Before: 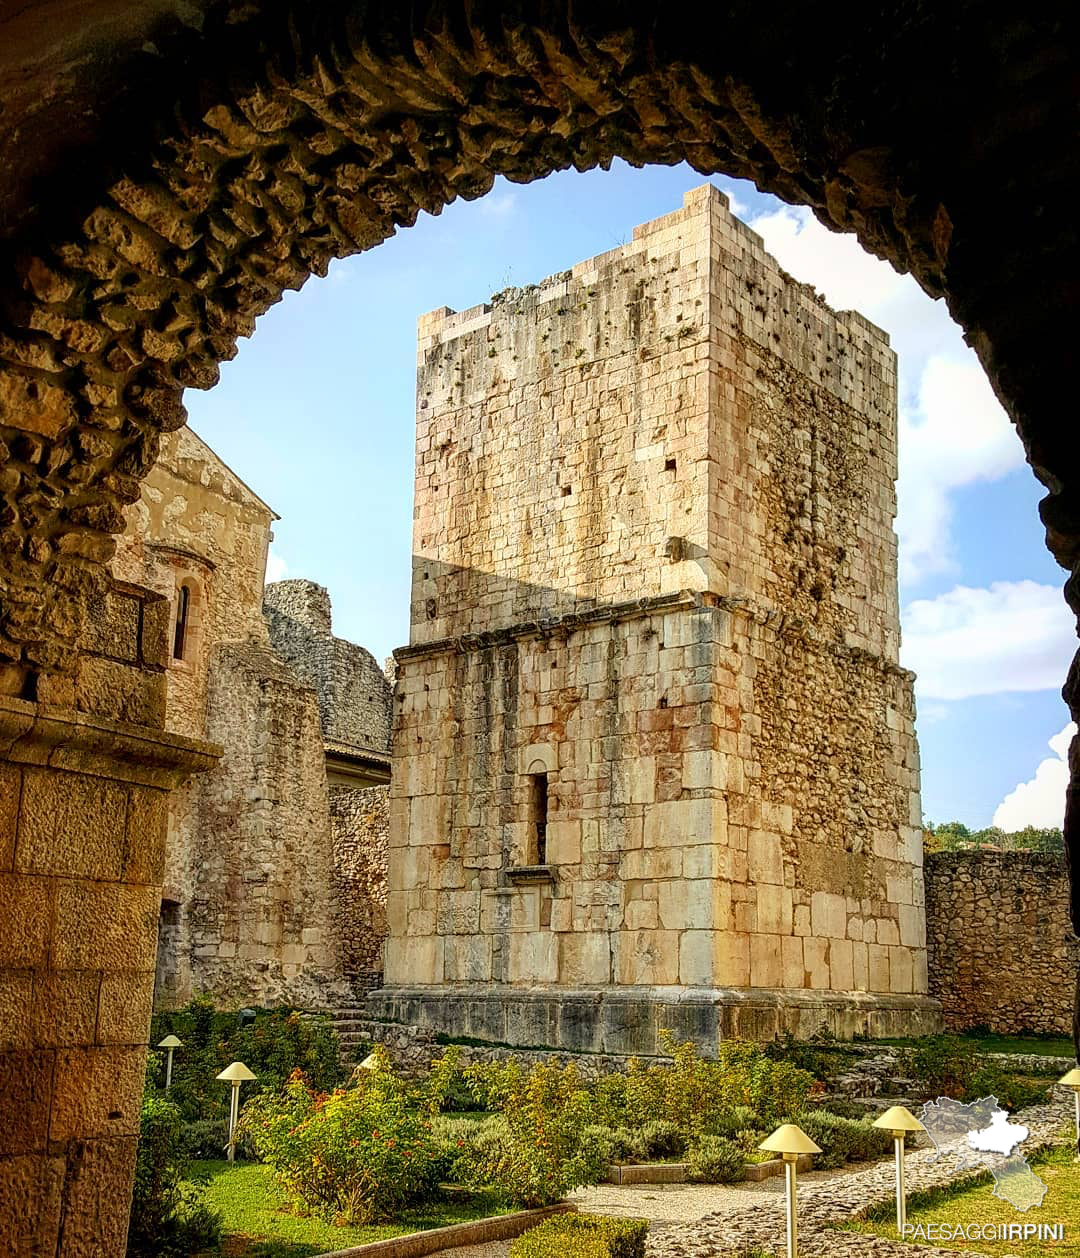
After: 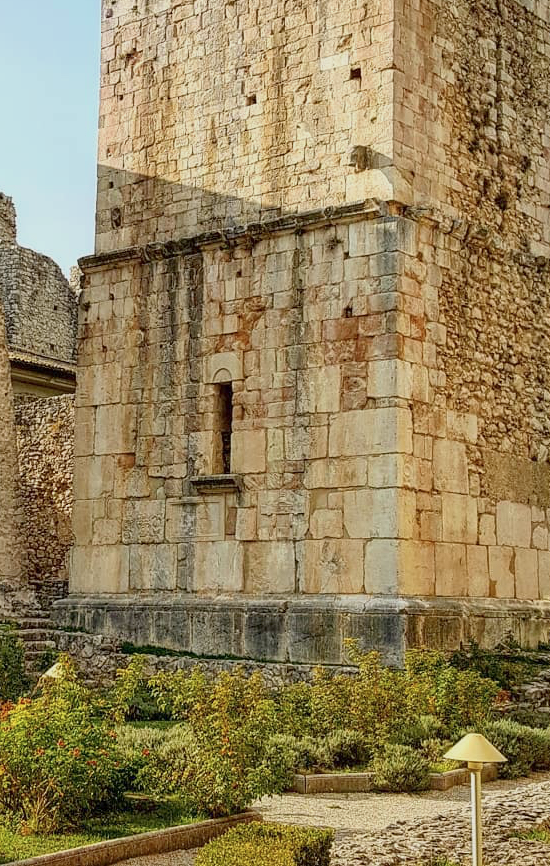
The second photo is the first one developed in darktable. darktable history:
crop and rotate: left 29.237%, top 31.152%, right 19.807%
color balance: contrast -15%
